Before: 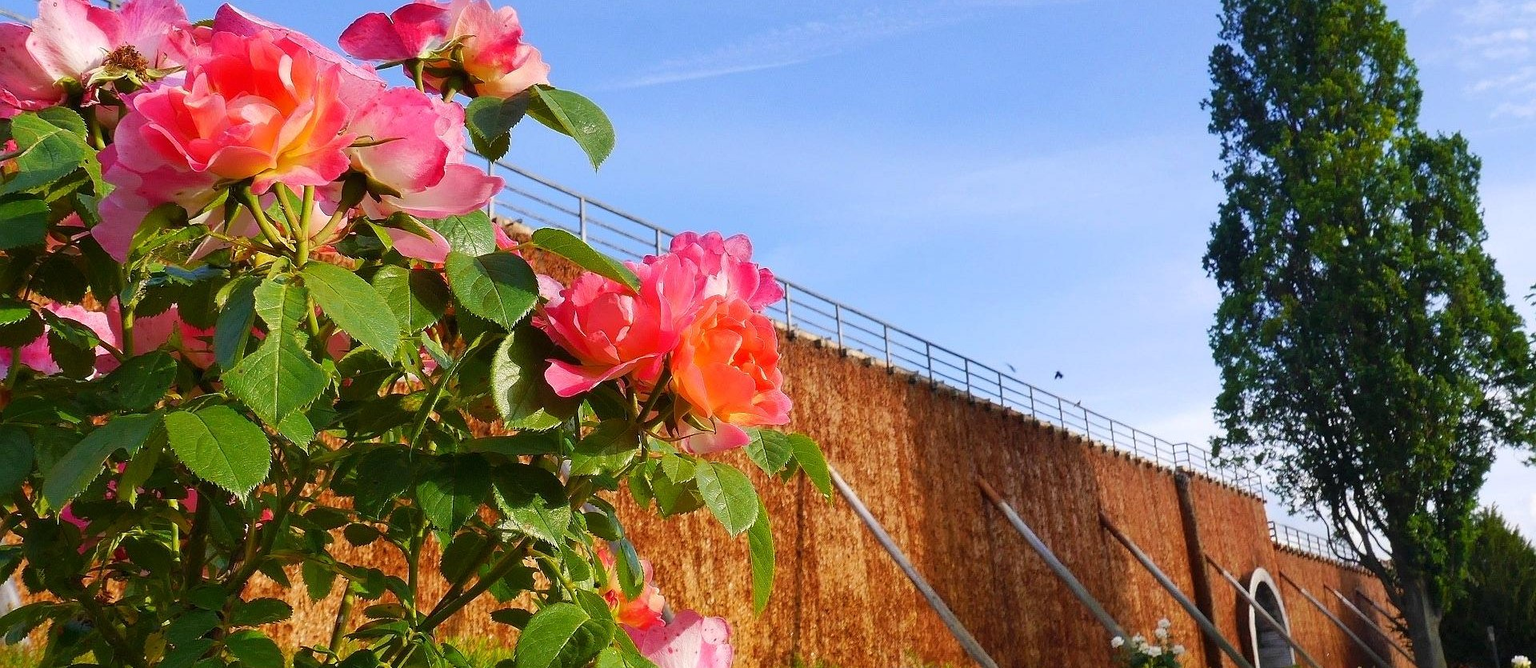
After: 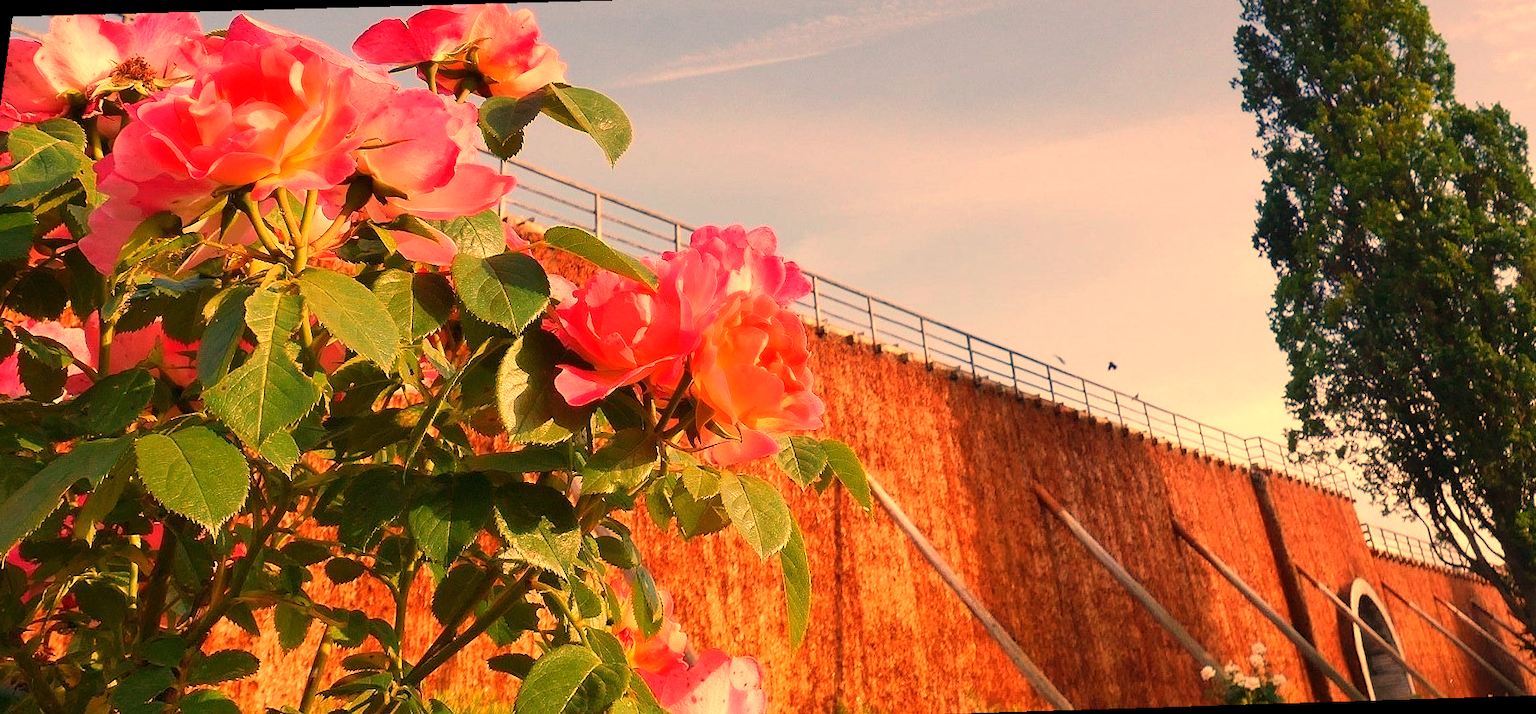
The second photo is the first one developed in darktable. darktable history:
white balance: red 1.467, blue 0.684
rotate and perspective: rotation -1.68°, lens shift (vertical) -0.146, crop left 0.049, crop right 0.912, crop top 0.032, crop bottom 0.96
